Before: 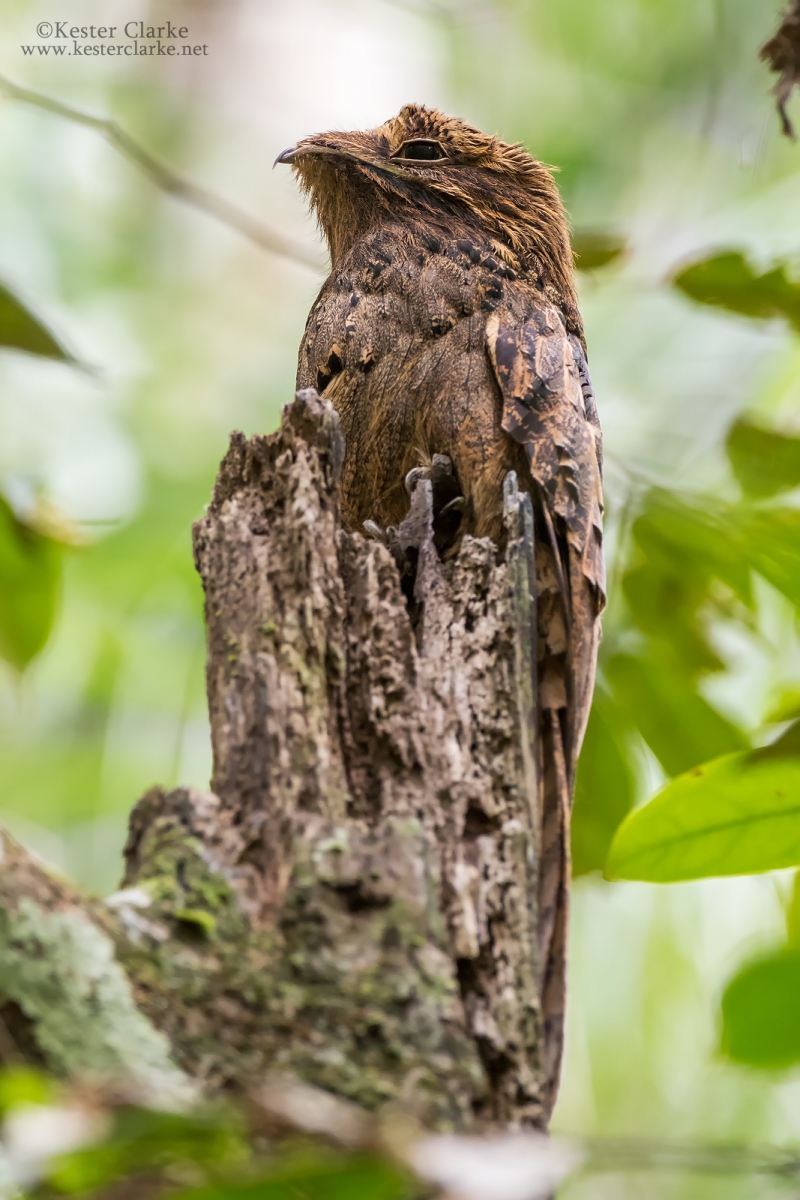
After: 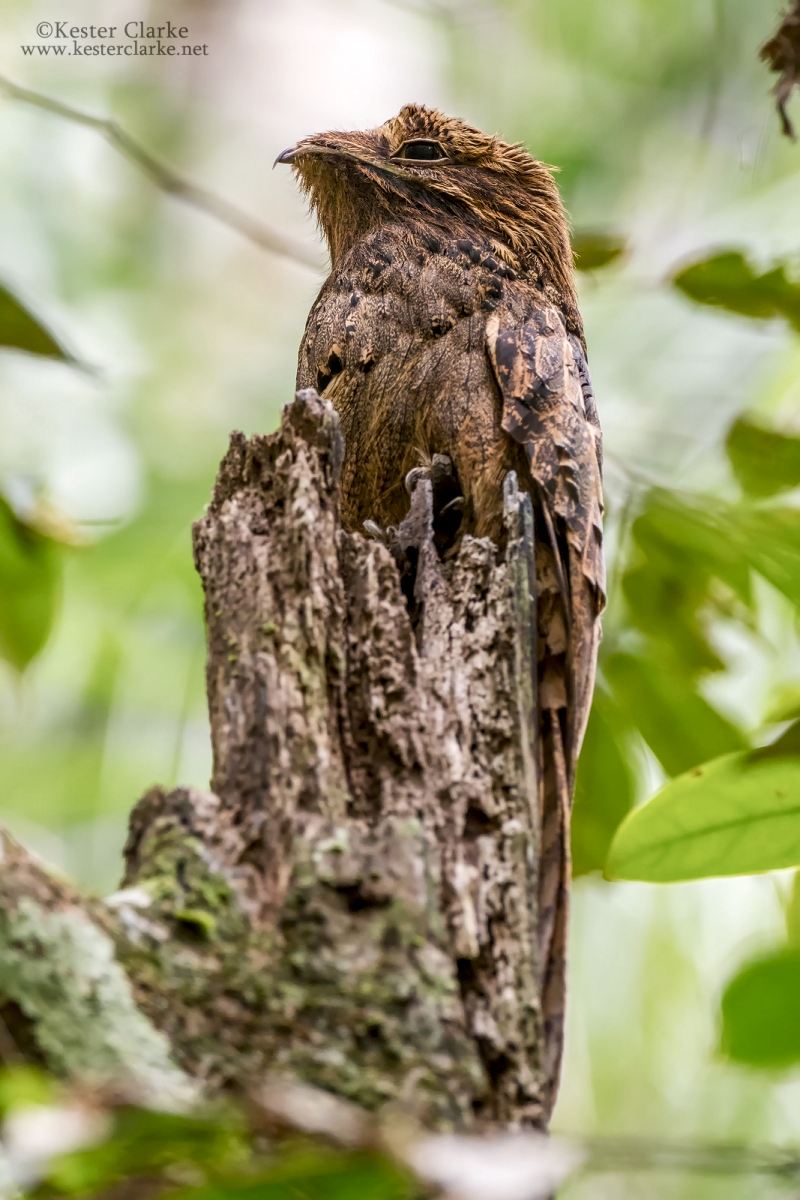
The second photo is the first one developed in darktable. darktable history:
local contrast: on, module defaults
color balance rgb: shadows lift › luminance -10.154%, highlights gain › chroma 0.291%, highlights gain › hue 332.28°, perceptual saturation grading › global saturation 0.22%, perceptual saturation grading › highlights -15.219%, perceptual saturation grading › shadows 25.768%
